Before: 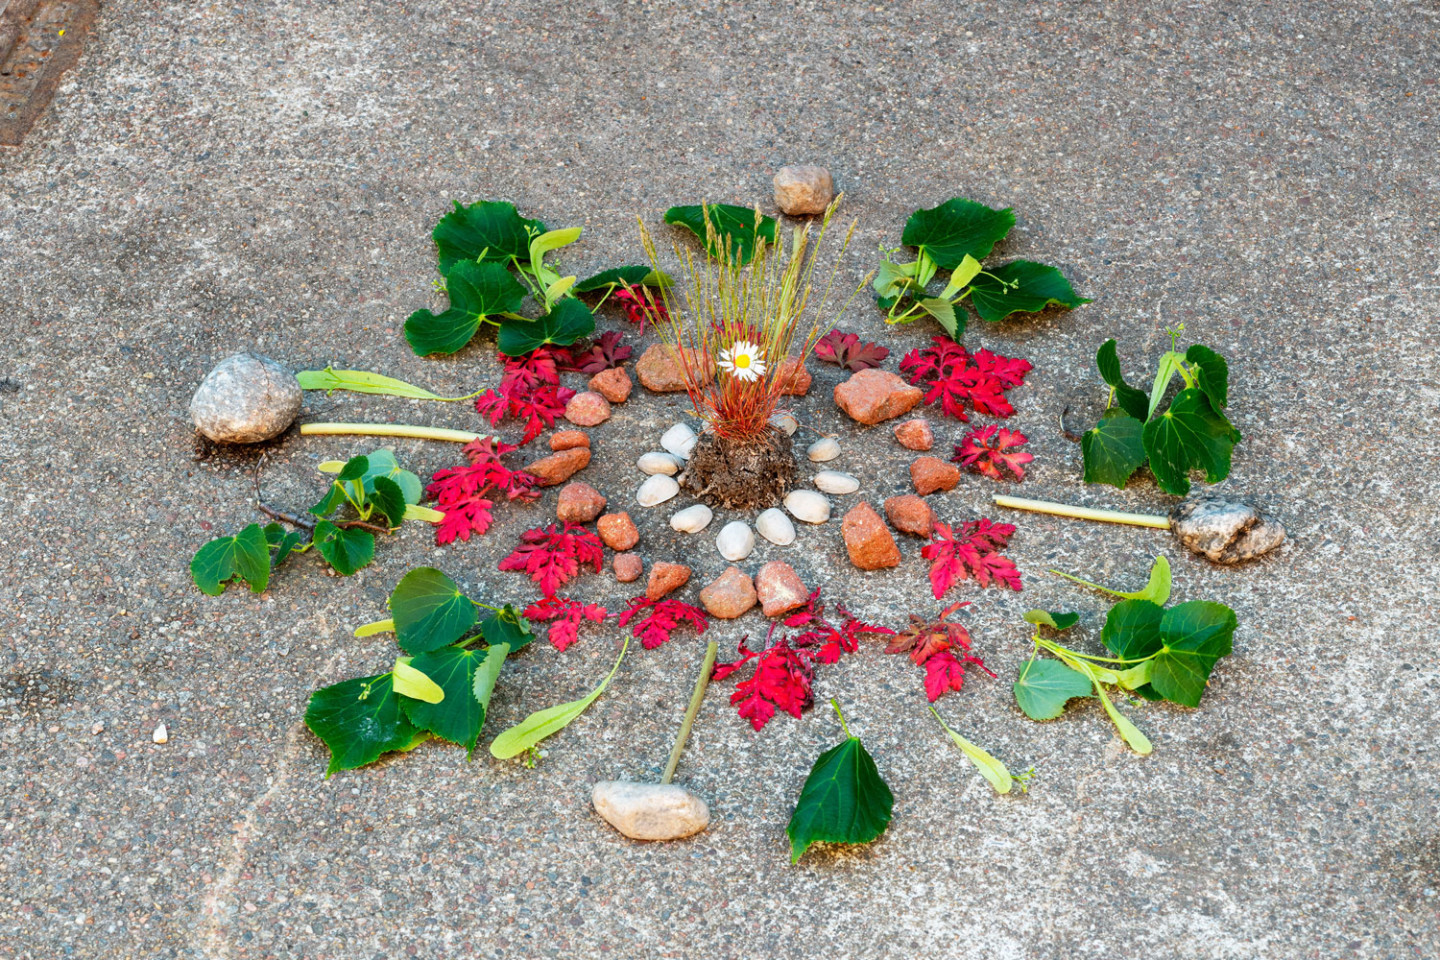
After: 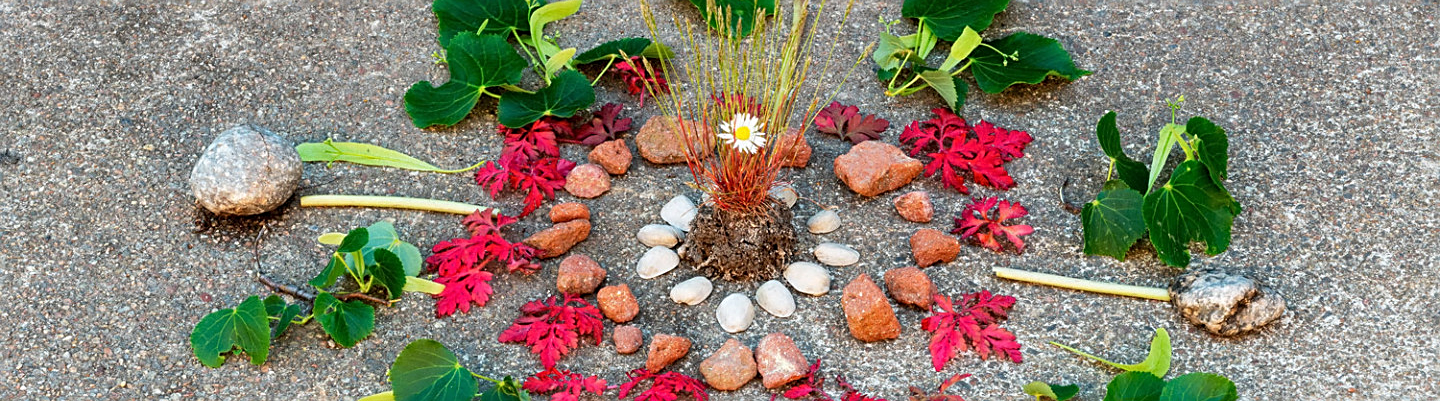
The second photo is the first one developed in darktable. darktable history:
sharpen: on, module defaults
crop and rotate: top 23.84%, bottom 34.294%
